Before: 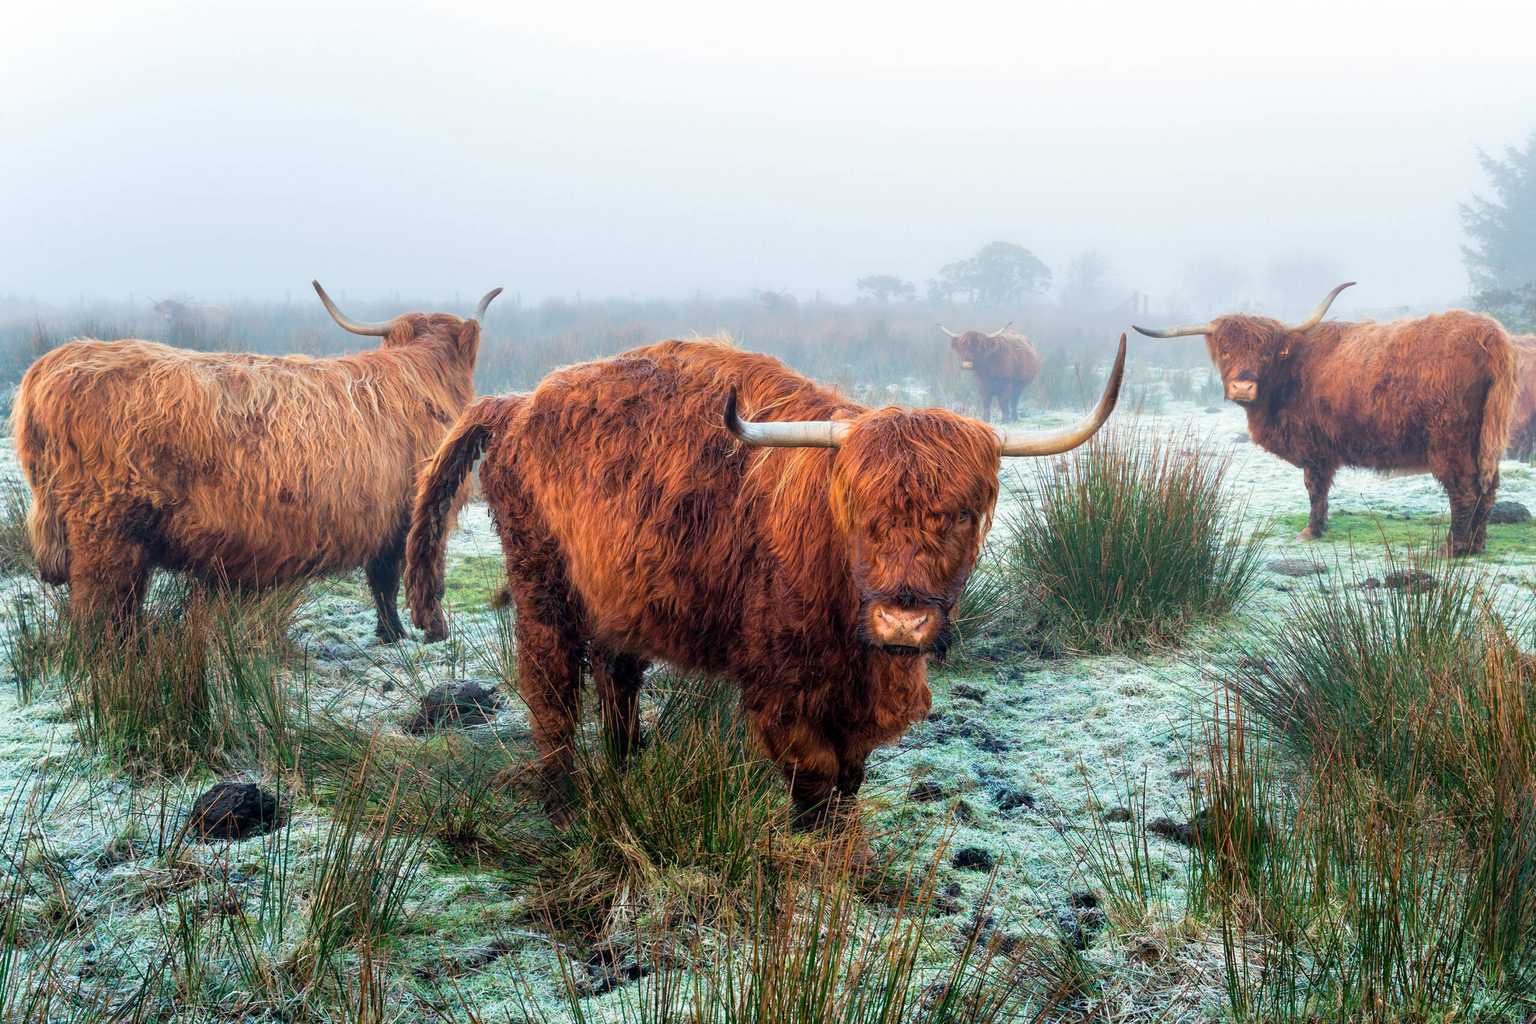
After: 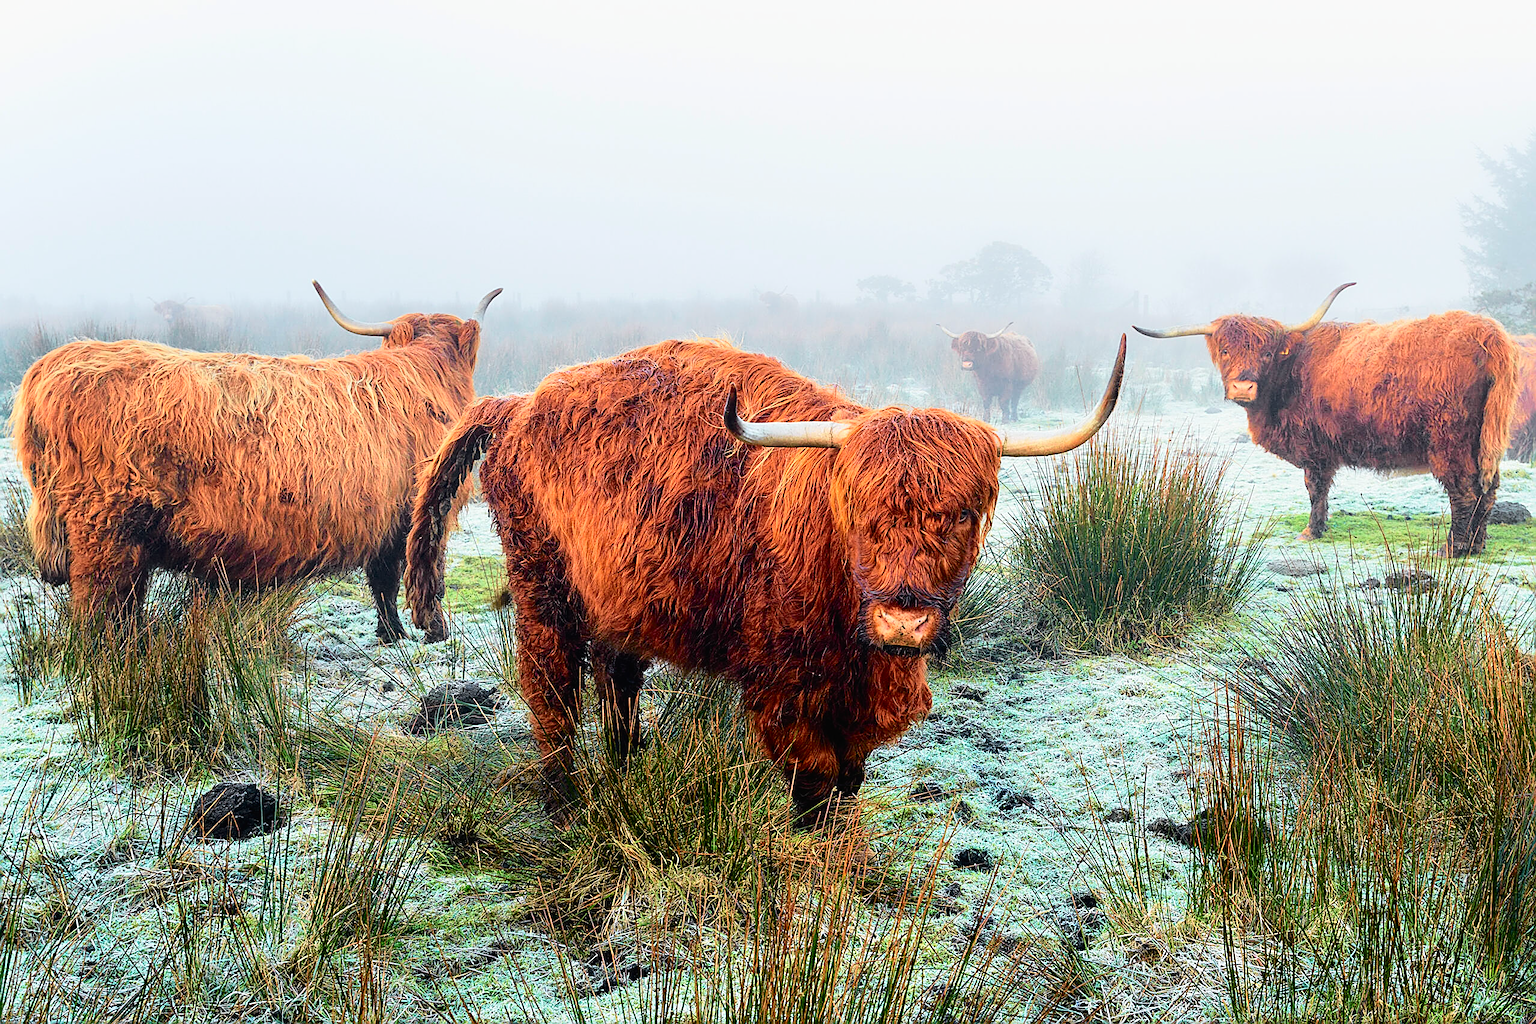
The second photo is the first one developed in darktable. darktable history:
tone curve: curves: ch0 [(0, 0.012) (0.037, 0.03) (0.123, 0.092) (0.19, 0.157) (0.269, 0.27) (0.48, 0.57) (0.595, 0.695) (0.718, 0.823) (0.855, 0.913) (1, 0.982)]; ch1 [(0, 0) (0.243, 0.245) (0.422, 0.415) (0.493, 0.495) (0.508, 0.506) (0.536, 0.542) (0.569, 0.611) (0.611, 0.662) (0.769, 0.807) (1, 1)]; ch2 [(0, 0) (0.249, 0.216) (0.349, 0.321) (0.424, 0.442) (0.476, 0.483) (0.498, 0.499) (0.517, 0.519) (0.532, 0.56) (0.569, 0.624) (0.614, 0.667) (0.706, 0.757) (0.808, 0.809) (0.991, 0.968)], color space Lab, independent channels, preserve colors none
sharpen: radius 1.721, amount 1.305
